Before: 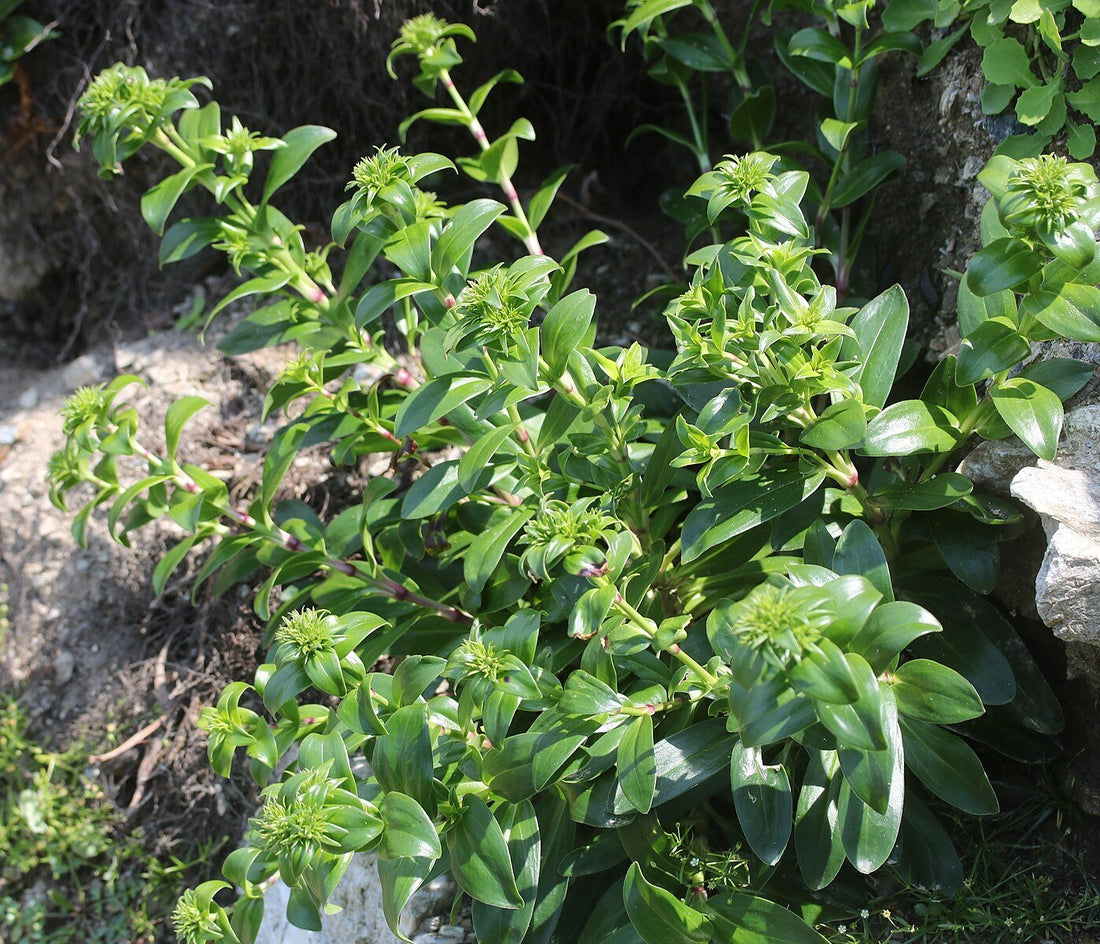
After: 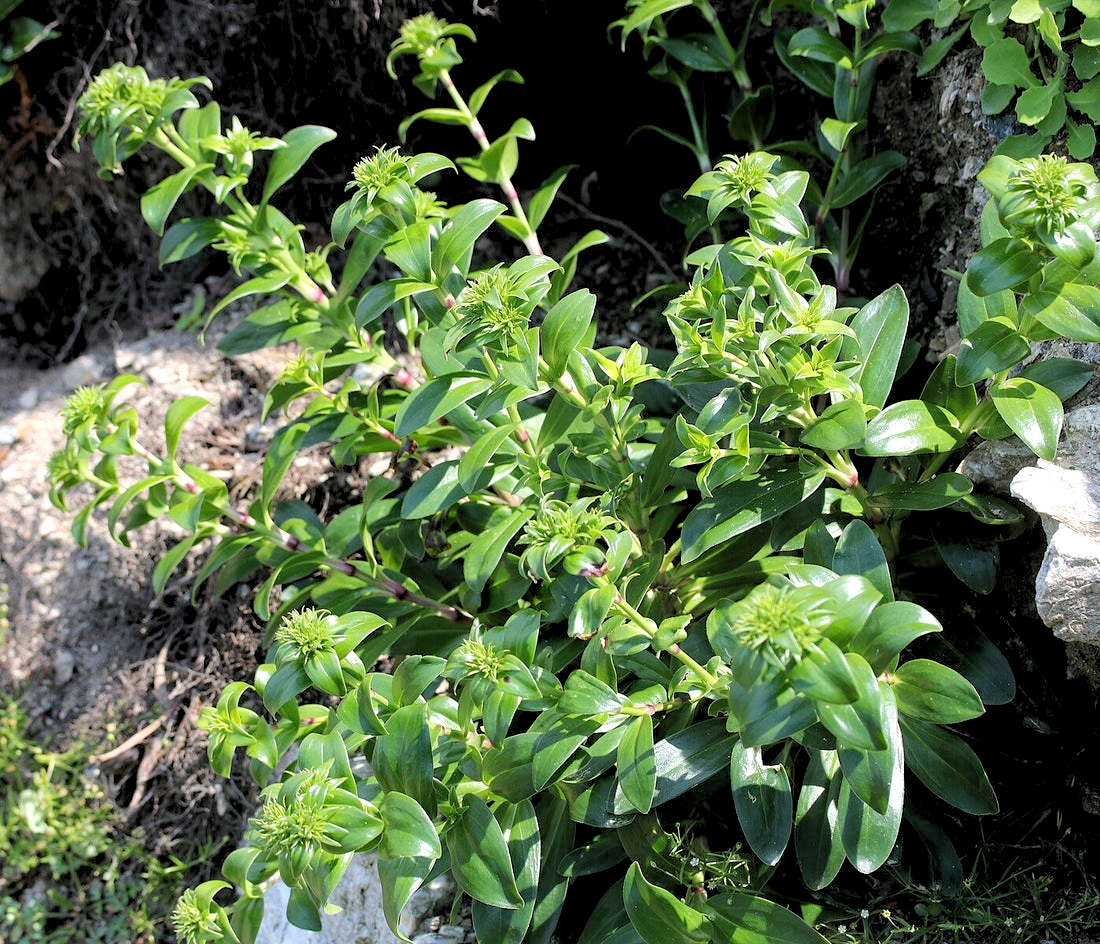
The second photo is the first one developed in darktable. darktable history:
haze removal: compatibility mode true, adaptive false
rgb levels: levels [[0.013, 0.434, 0.89], [0, 0.5, 1], [0, 0.5, 1]]
